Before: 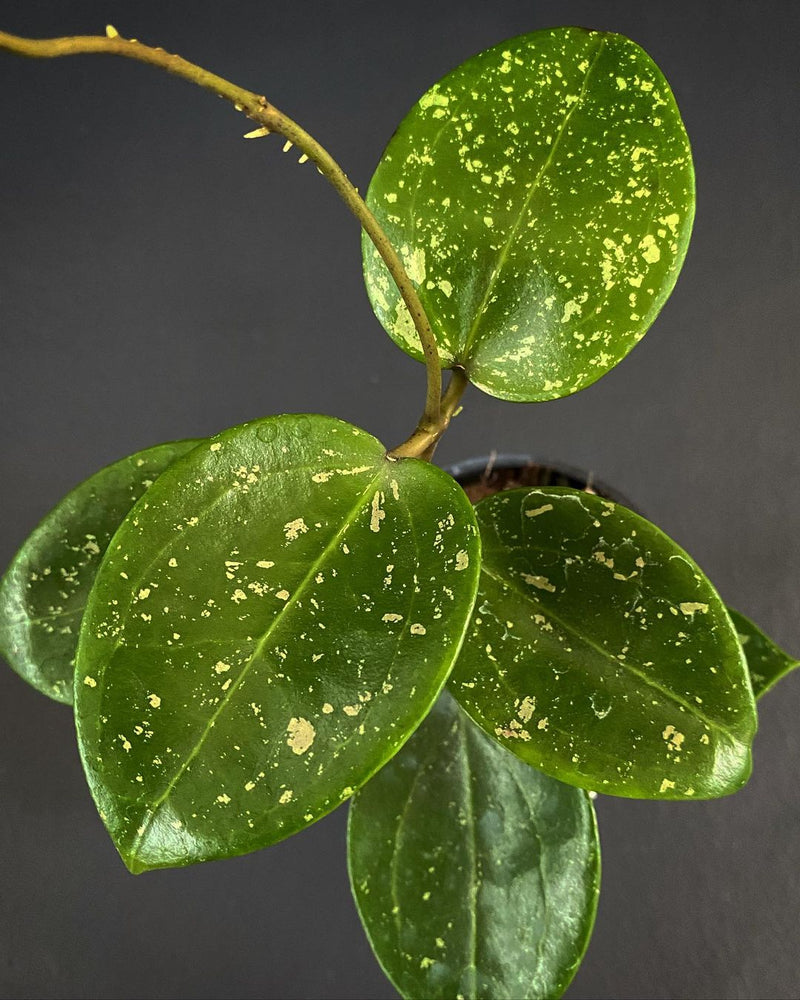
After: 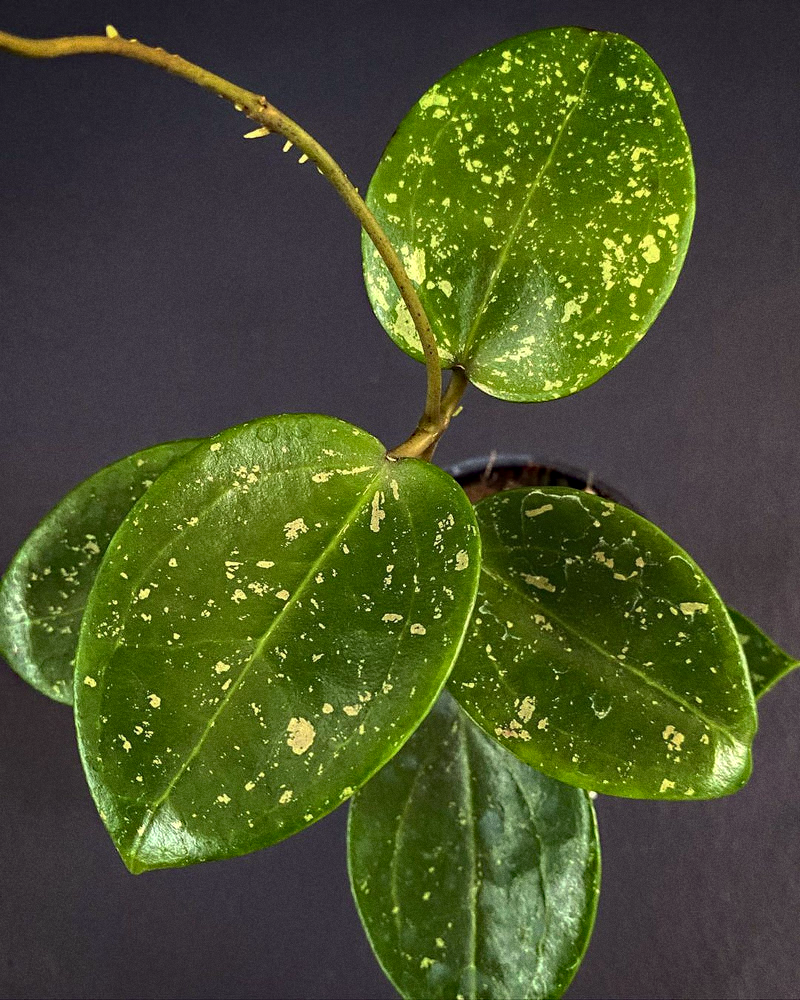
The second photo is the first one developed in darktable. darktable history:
grain: coarseness 0.09 ISO
haze removal: strength 0.4, distance 0.22, compatibility mode true, adaptive false
